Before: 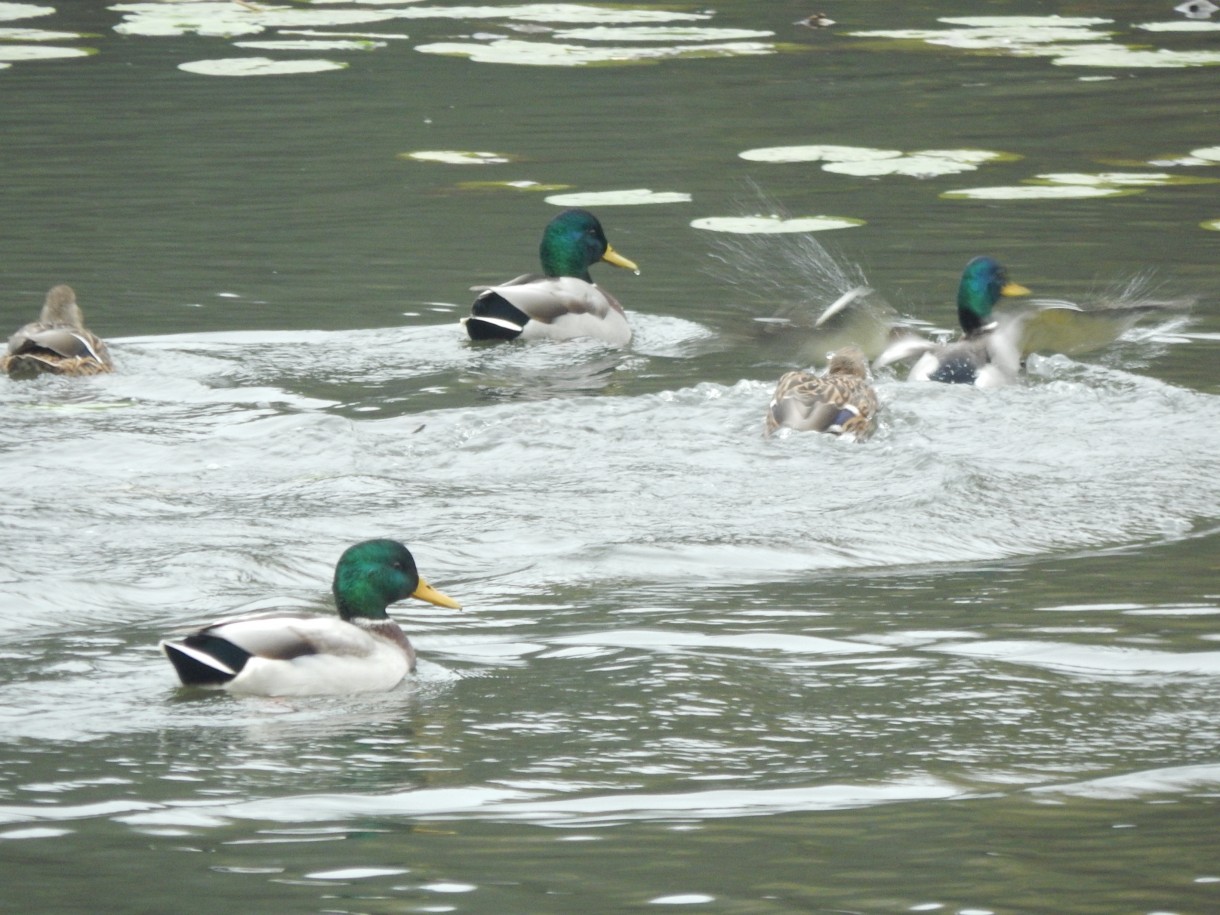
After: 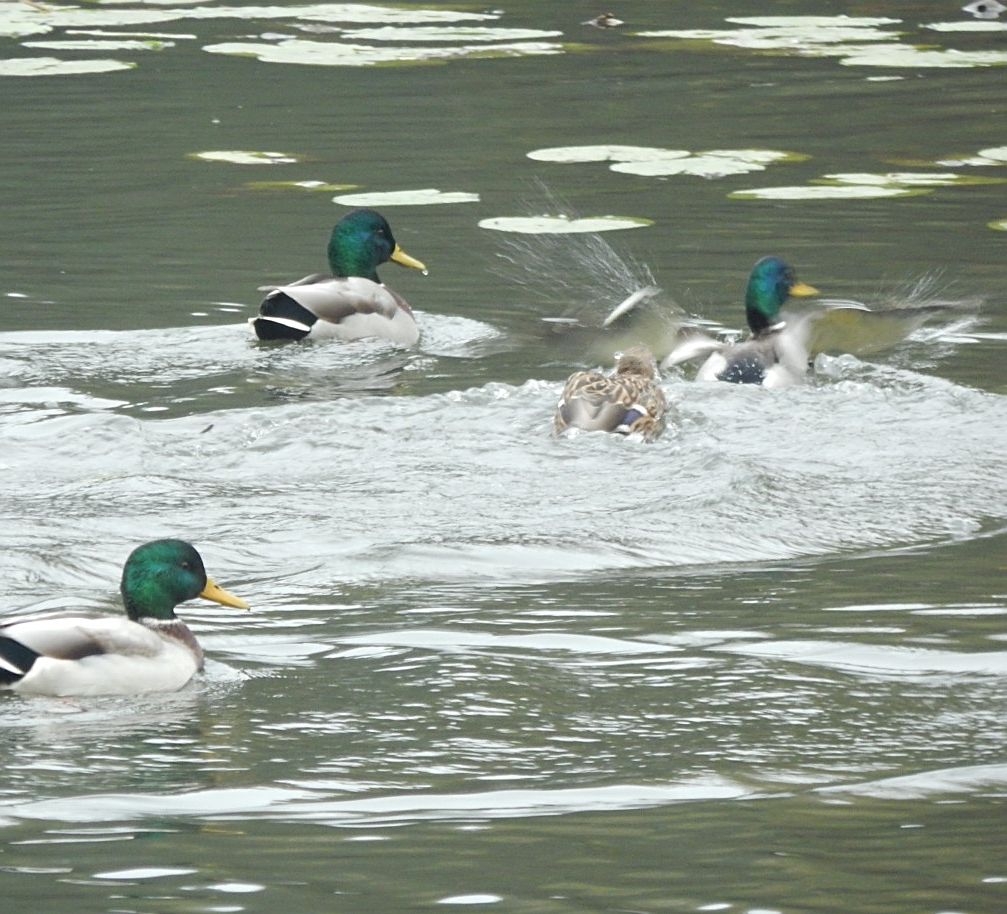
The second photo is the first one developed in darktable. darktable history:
crop: left 17.438%, bottom 0.044%
sharpen: amount 0.495
